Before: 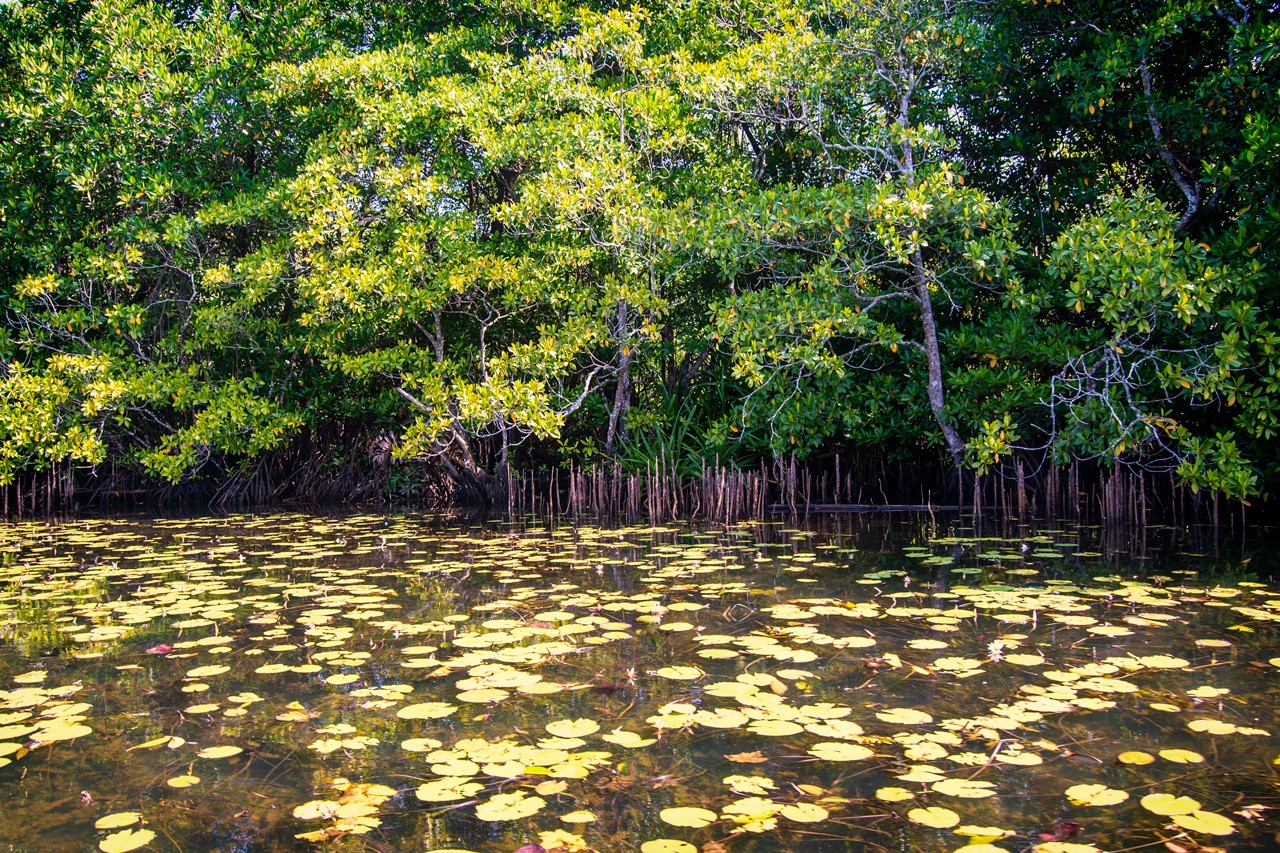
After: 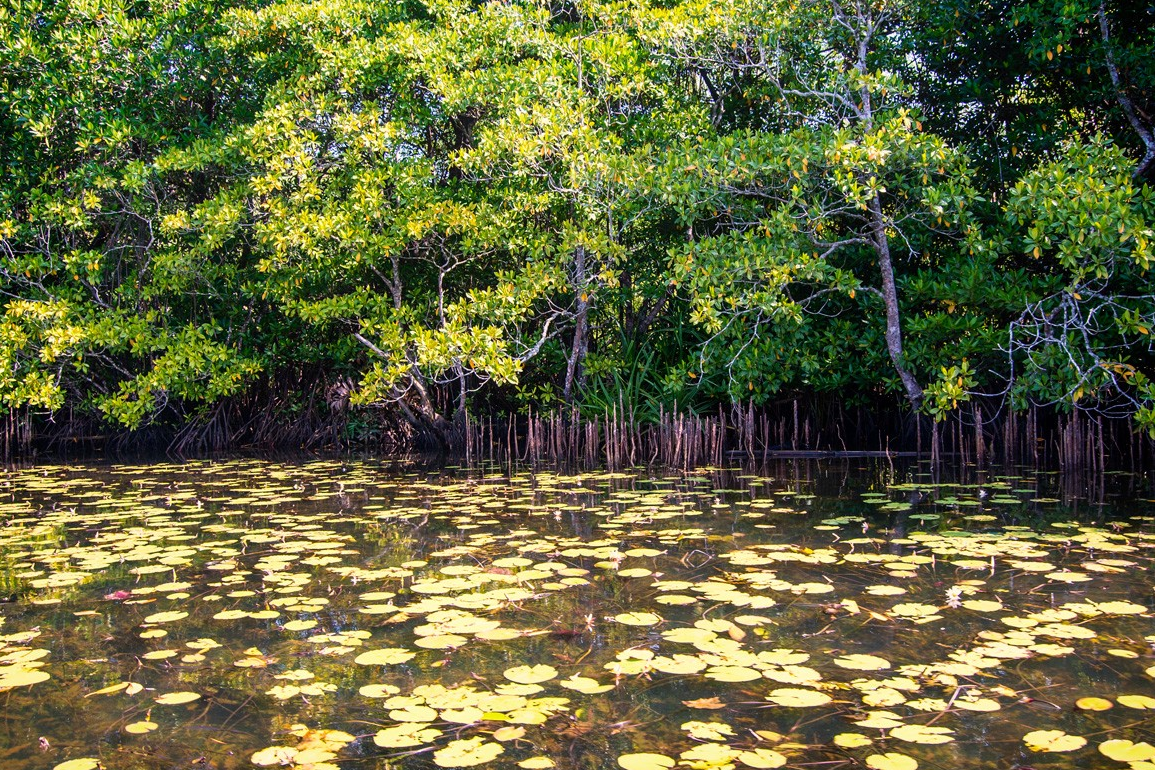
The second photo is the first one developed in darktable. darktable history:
shadows and highlights: radius 93.07, shadows -14.46, white point adjustment 0.23, highlights 31.48, compress 48.23%, highlights color adjustment 52.79%, soften with gaussian
crop: left 3.305%, top 6.436%, right 6.389%, bottom 3.258%
